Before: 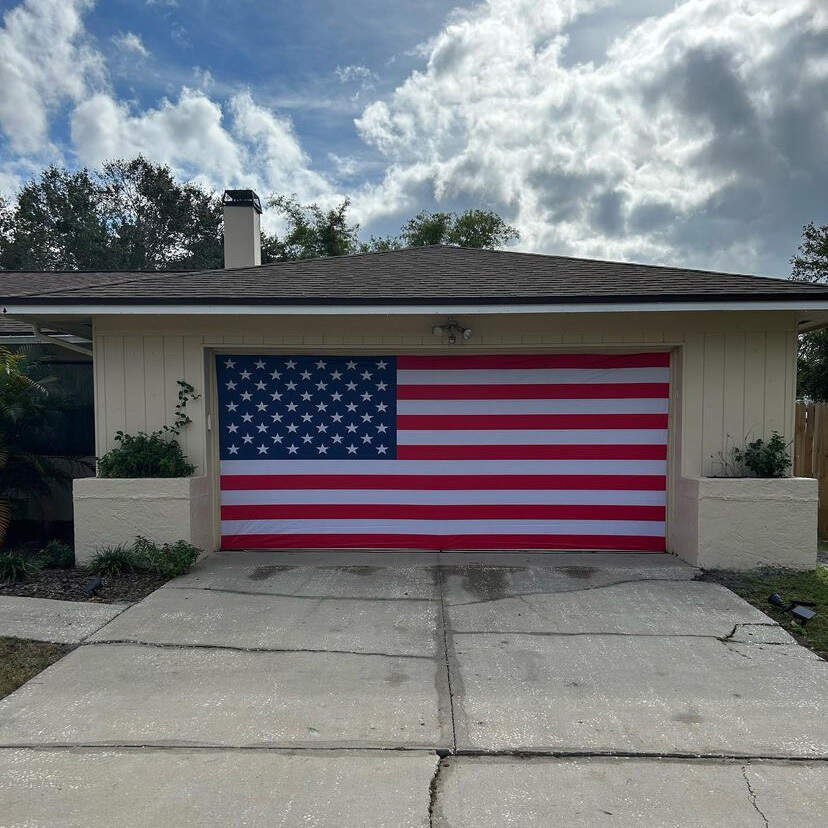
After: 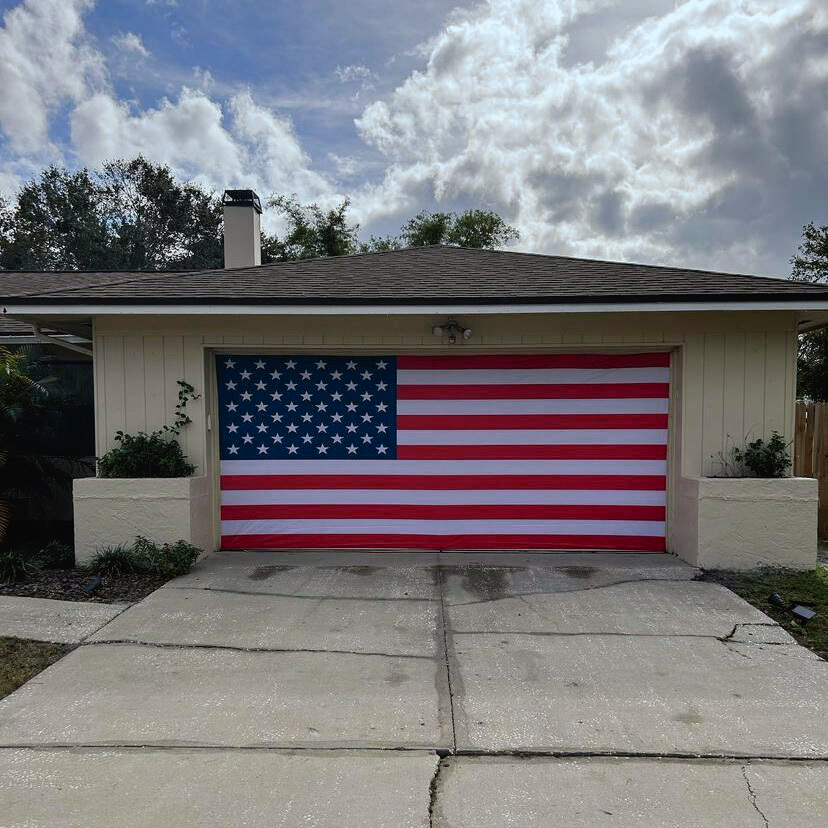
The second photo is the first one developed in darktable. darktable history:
tone curve: curves: ch0 [(0, 0) (0.003, 0.018) (0.011, 0.019) (0.025, 0.02) (0.044, 0.024) (0.069, 0.034) (0.1, 0.049) (0.136, 0.082) (0.177, 0.136) (0.224, 0.196) (0.277, 0.263) (0.335, 0.329) (0.399, 0.401) (0.468, 0.473) (0.543, 0.546) (0.623, 0.625) (0.709, 0.698) (0.801, 0.779) (0.898, 0.867) (1, 1)], preserve colors none
color look up table: target L [93.4, 86.44, 84.62, 79.07, 81.68, 73.95, 74.02, 73.31, 65.26, 58.26, 52.31, 55.64, 33.75, 34.53, 28.32, 3.769, 201.82, 83.36, 76.18, 72.85, 65.89, 57.68, 58.09, 48, 43.55, 48.32, 34.18, 37.05, 28.21, 94.93, 77.04, 71.54, 72.54, 67.47, 65.08, 61.03, 51.66, 53.66, 54, 41.5, 46.97, 30.6, 33.97, 17.59, 8.053, 87.24, 80.73, 77.25, 52.05], target a [-2.059, -25.89, -53.34, -9.056, -69.83, -34.11, -7.634, -57.76, -60.17, -54.97, -9.071, -2.914, -30.7, -29.96, -10.02, -2.981, 0, -12.32, 16.15, 7.525, 22.52, 47.85, 27.02, 56.69, 12.22, 66.15, 35.01, 48.31, 21.41, -3.703, 2.606, 31.12, 21.65, 32.77, 62.13, 67.79, 37.46, 62, 18.71, 3.87, 52.13, 0.265, 43.4, 20.16, 12.6, -27.77, -37.84, -10.4, -25.85], target b [9.044, 28.83, 5.959, 58.63, 46.54, 46.03, 29.8, 19.47, 42.71, 45.01, 44.54, 11.6, 28.72, 21.16, 26.09, 5.833, -0.001, 54.45, -0.903, 34.11, 54.15, 52.58, 22.52, -13.88, 38.4, 49.16, 35.71, 25.74, 20.86, -11.15, -9.624, -37.78, -29.9, -53.76, -61.43, -35.9, -11.69, -1.119, -82.1, -54.5, -61.63, 0.668, -31.53, -42.84, -8.72, -7.558, -31.15, -40.36, -18.56], num patches 49
